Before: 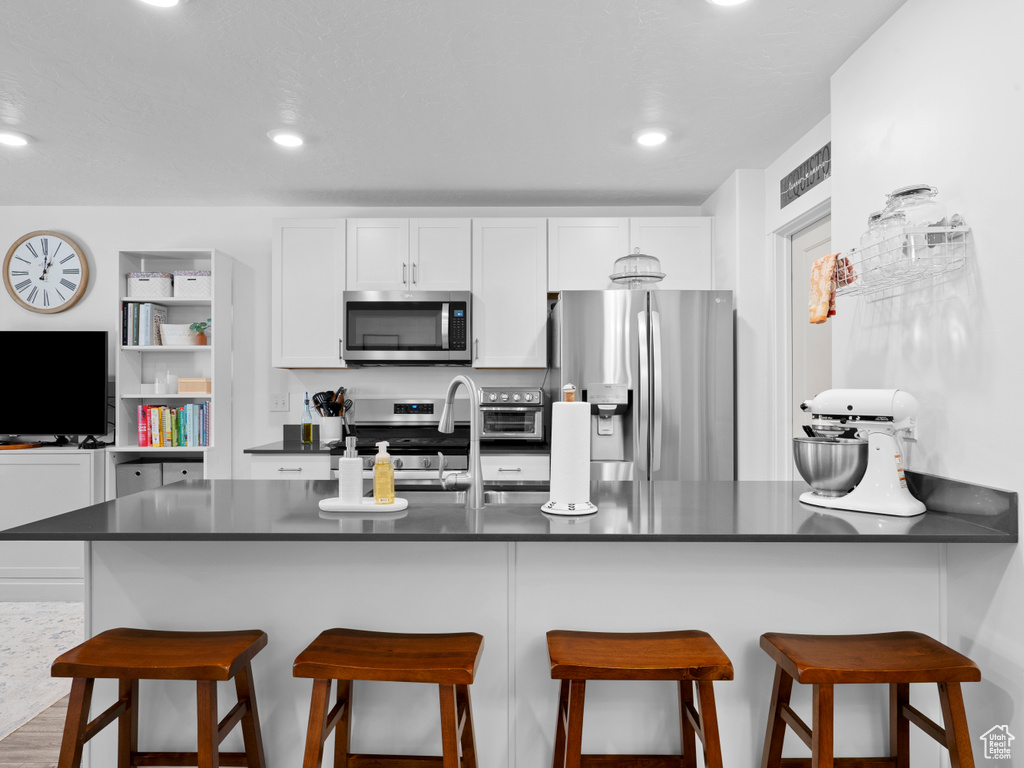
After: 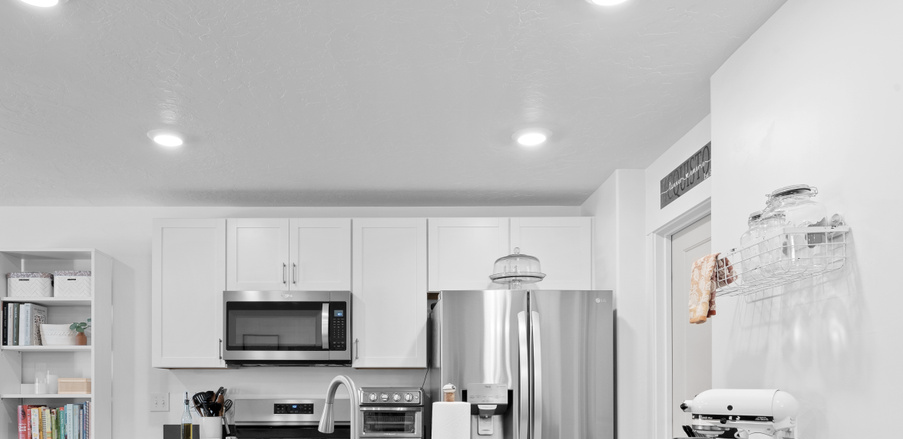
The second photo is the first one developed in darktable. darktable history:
exposure: compensate highlight preservation false
color correction: saturation 0.57
shadows and highlights: radius 331.84, shadows 53.55, highlights -100, compress 94.63%, highlights color adjustment 73.23%, soften with gaussian
crop and rotate: left 11.812%, bottom 42.776%
